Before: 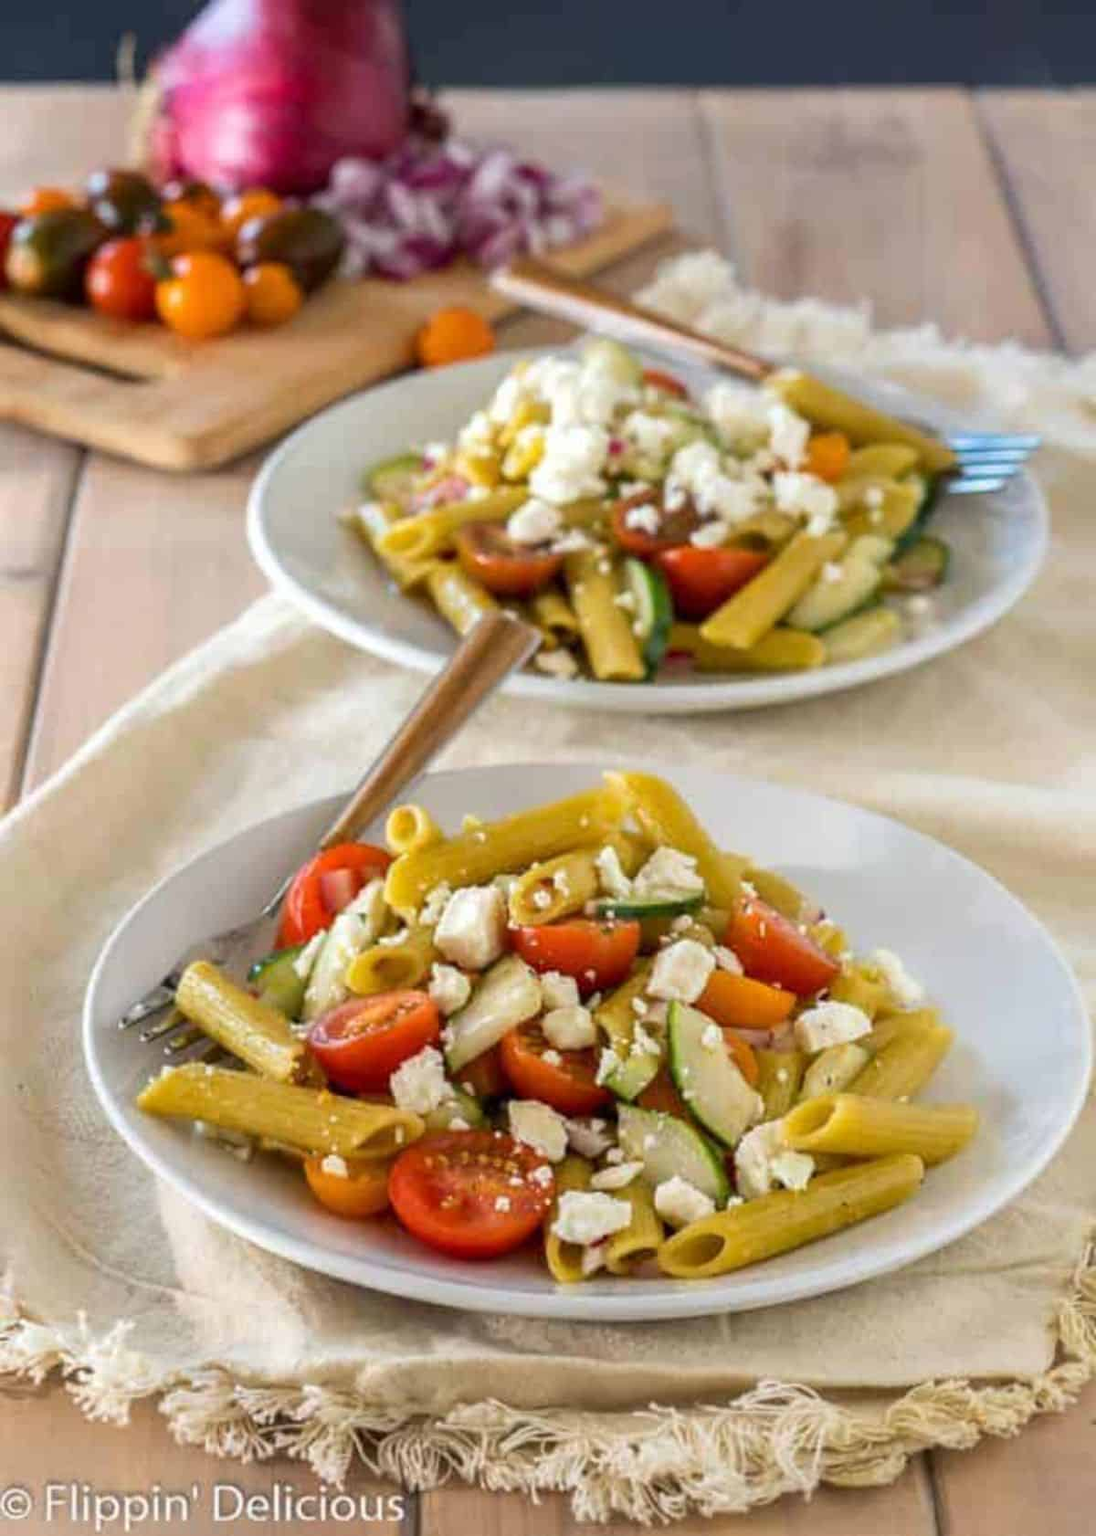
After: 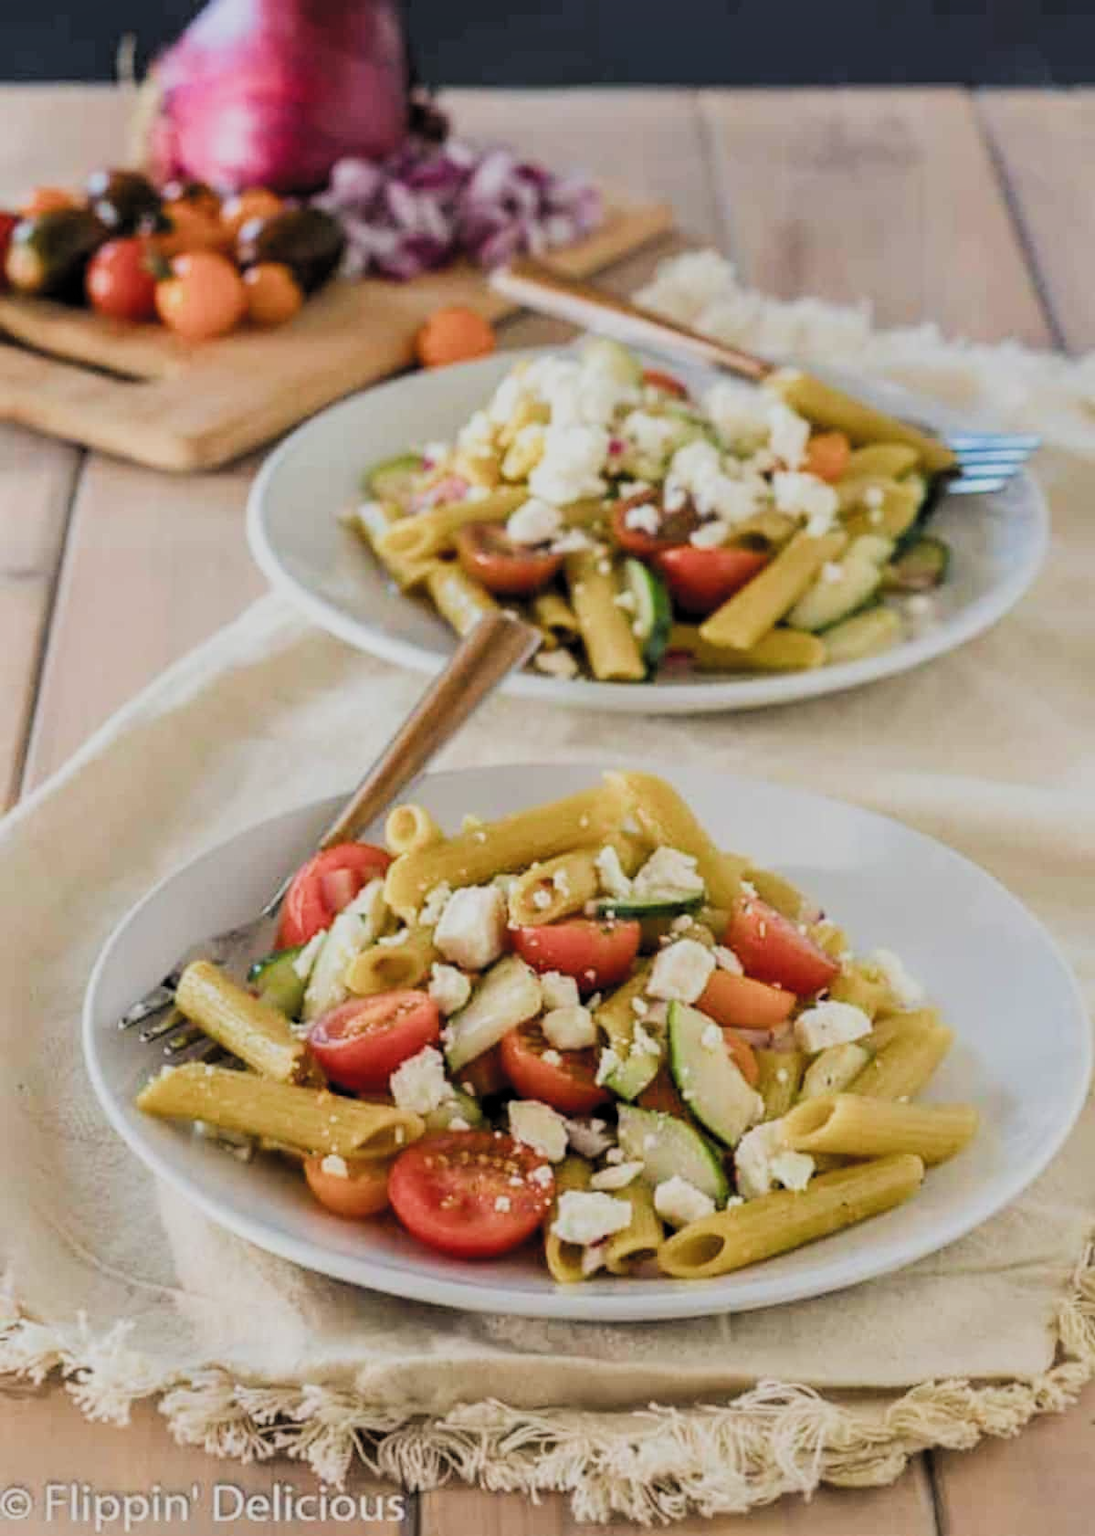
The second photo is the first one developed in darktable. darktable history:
shadows and highlights: shadows 36.59, highlights -26.78, soften with gaussian
filmic rgb: black relative exposure -5.06 EV, white relative exposure 3.98 EV, hardness 2.9, contrast 1.198, color science v5 (2021), contrast in shadows safe, contrast in highlights safe
